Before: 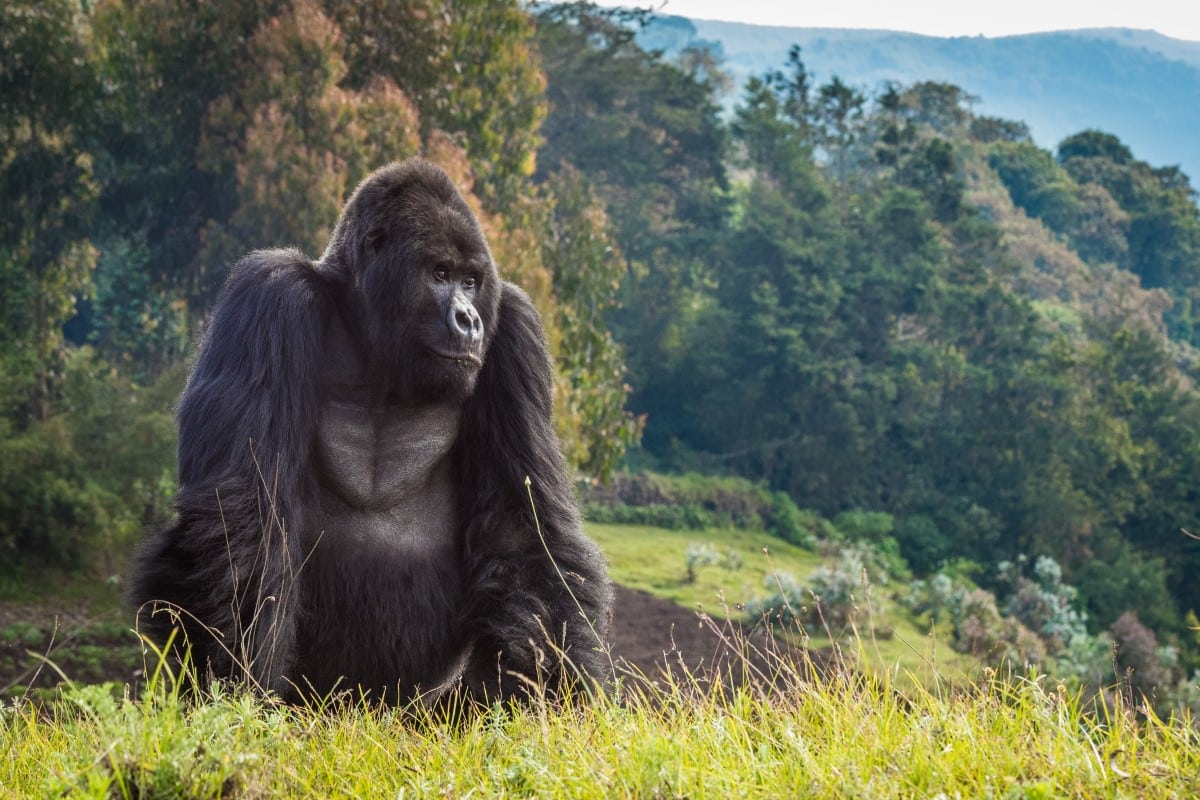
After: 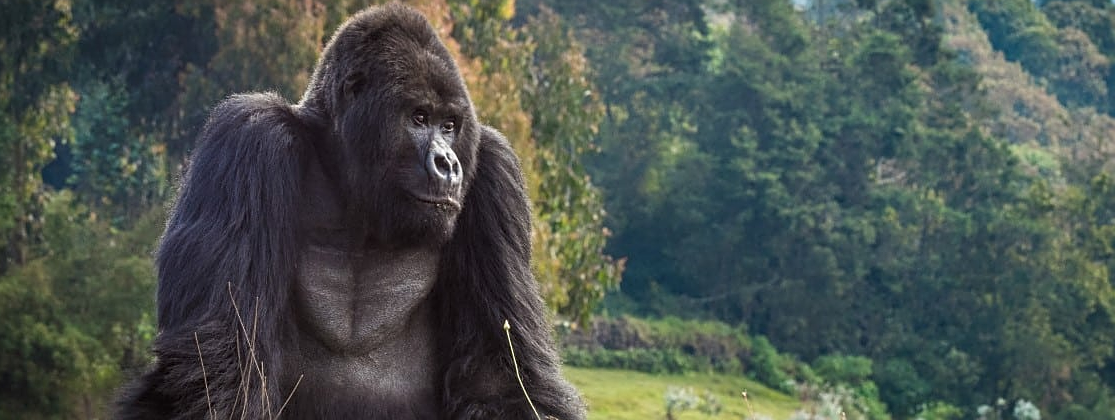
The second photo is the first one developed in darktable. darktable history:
crop: left 1.788%, top 19.617%, right 5.239%, bottom 27.871%
sharpen: on, module defaults
